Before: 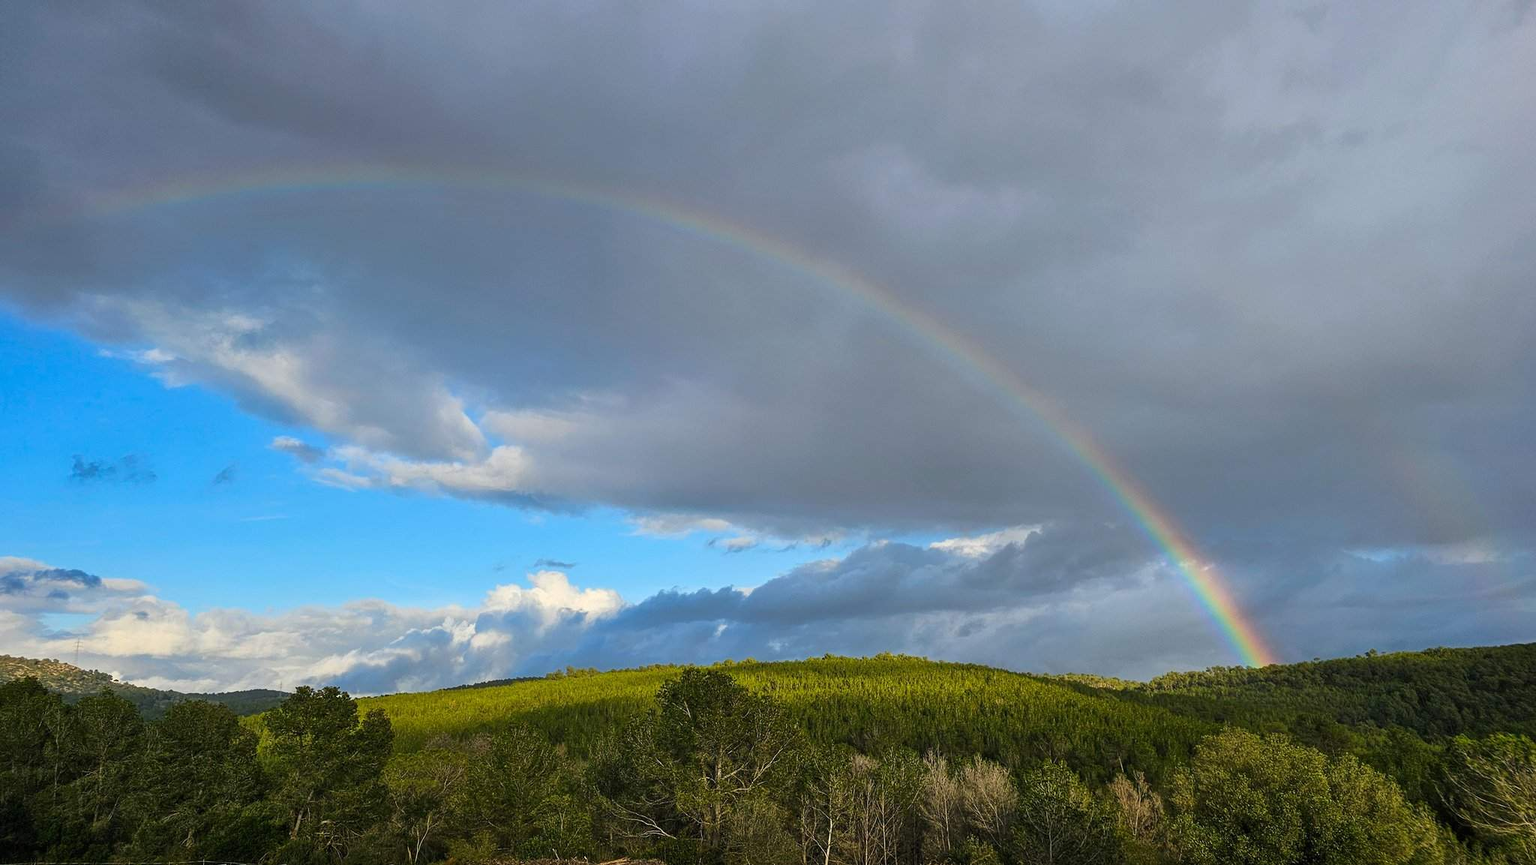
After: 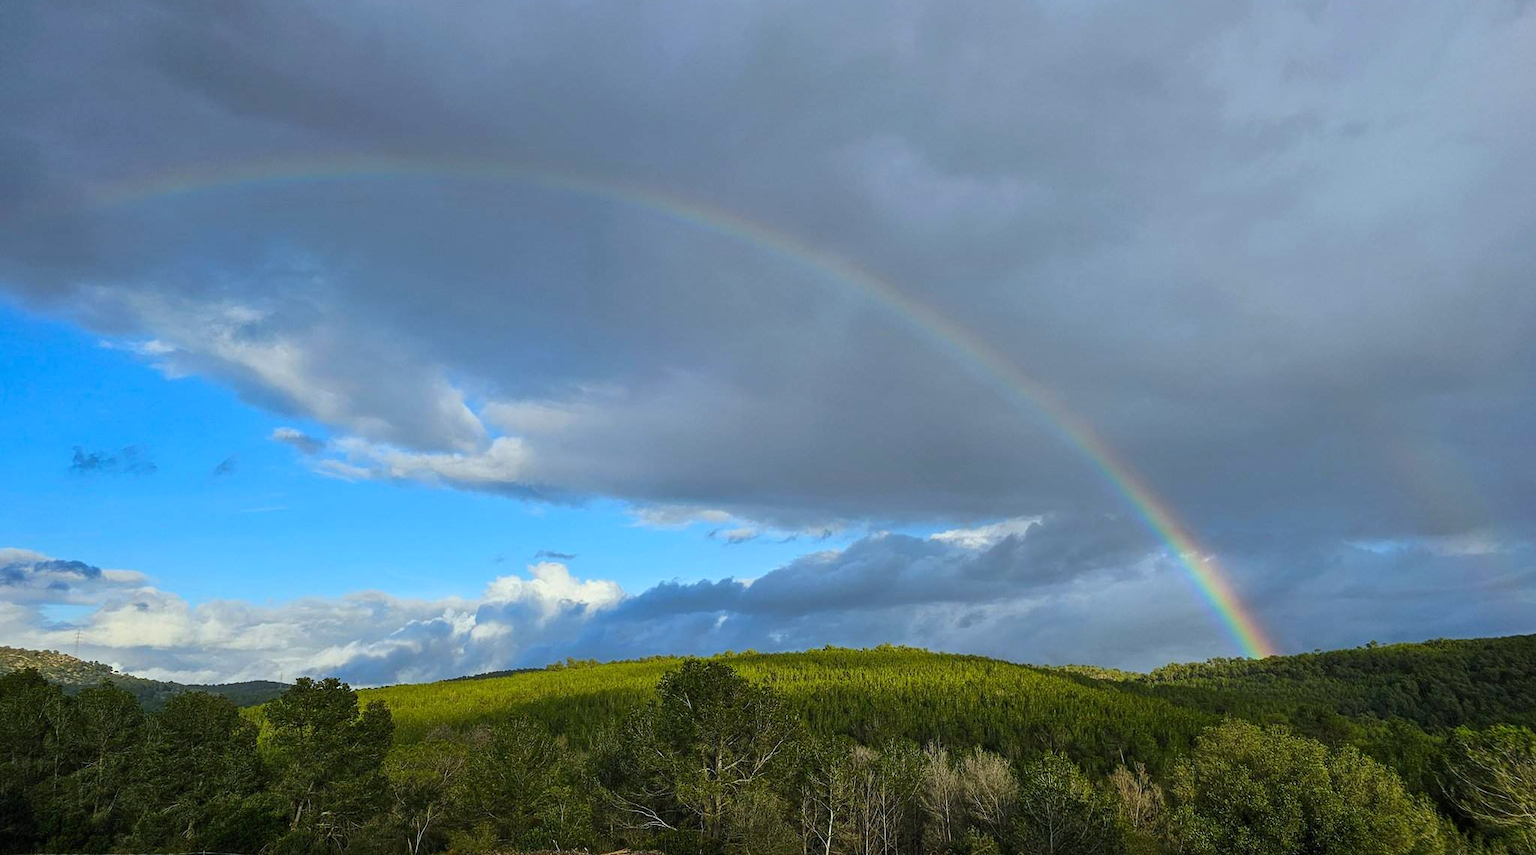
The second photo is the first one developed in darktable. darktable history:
white balance: red 0.925, blue 1.046
crop: top 1.049%, right 0.001%
